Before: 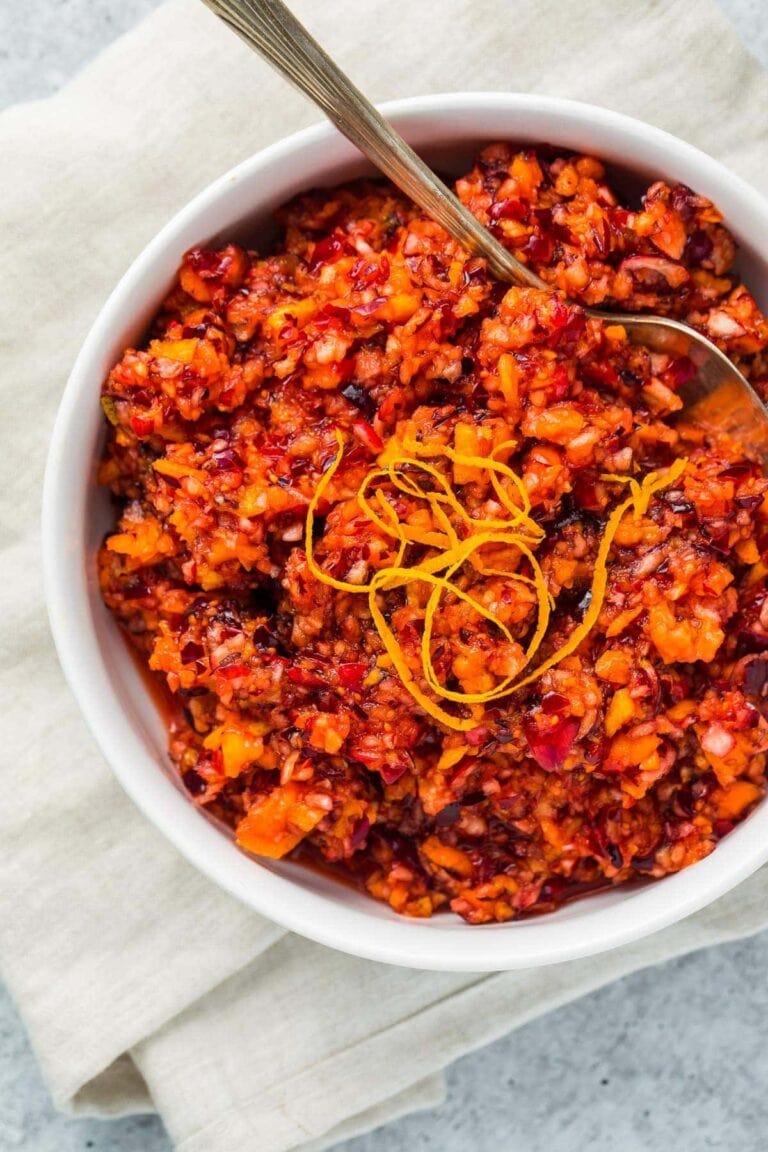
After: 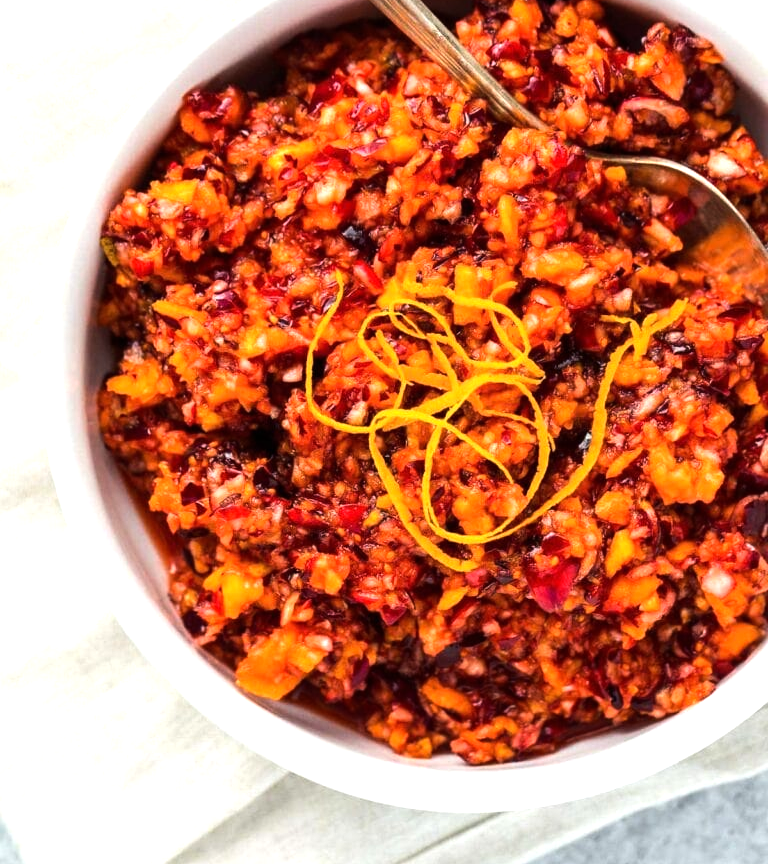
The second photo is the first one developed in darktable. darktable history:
tone equalizer: -8 EV -0.75 EV, -7 EV -0.7 EV, -6 EV -0.6 EV, -5 EV -0.4 EV, -3 EV 0.4 EV, -2 EV 0.6 EV, -1 EV 0.7 EV, +0 EV 0.75 EV, edges refinement/feathering 500, mask exposure compensation -1.57 EV, preserve details no
crop: top 13.819%, bottom 11.169%
